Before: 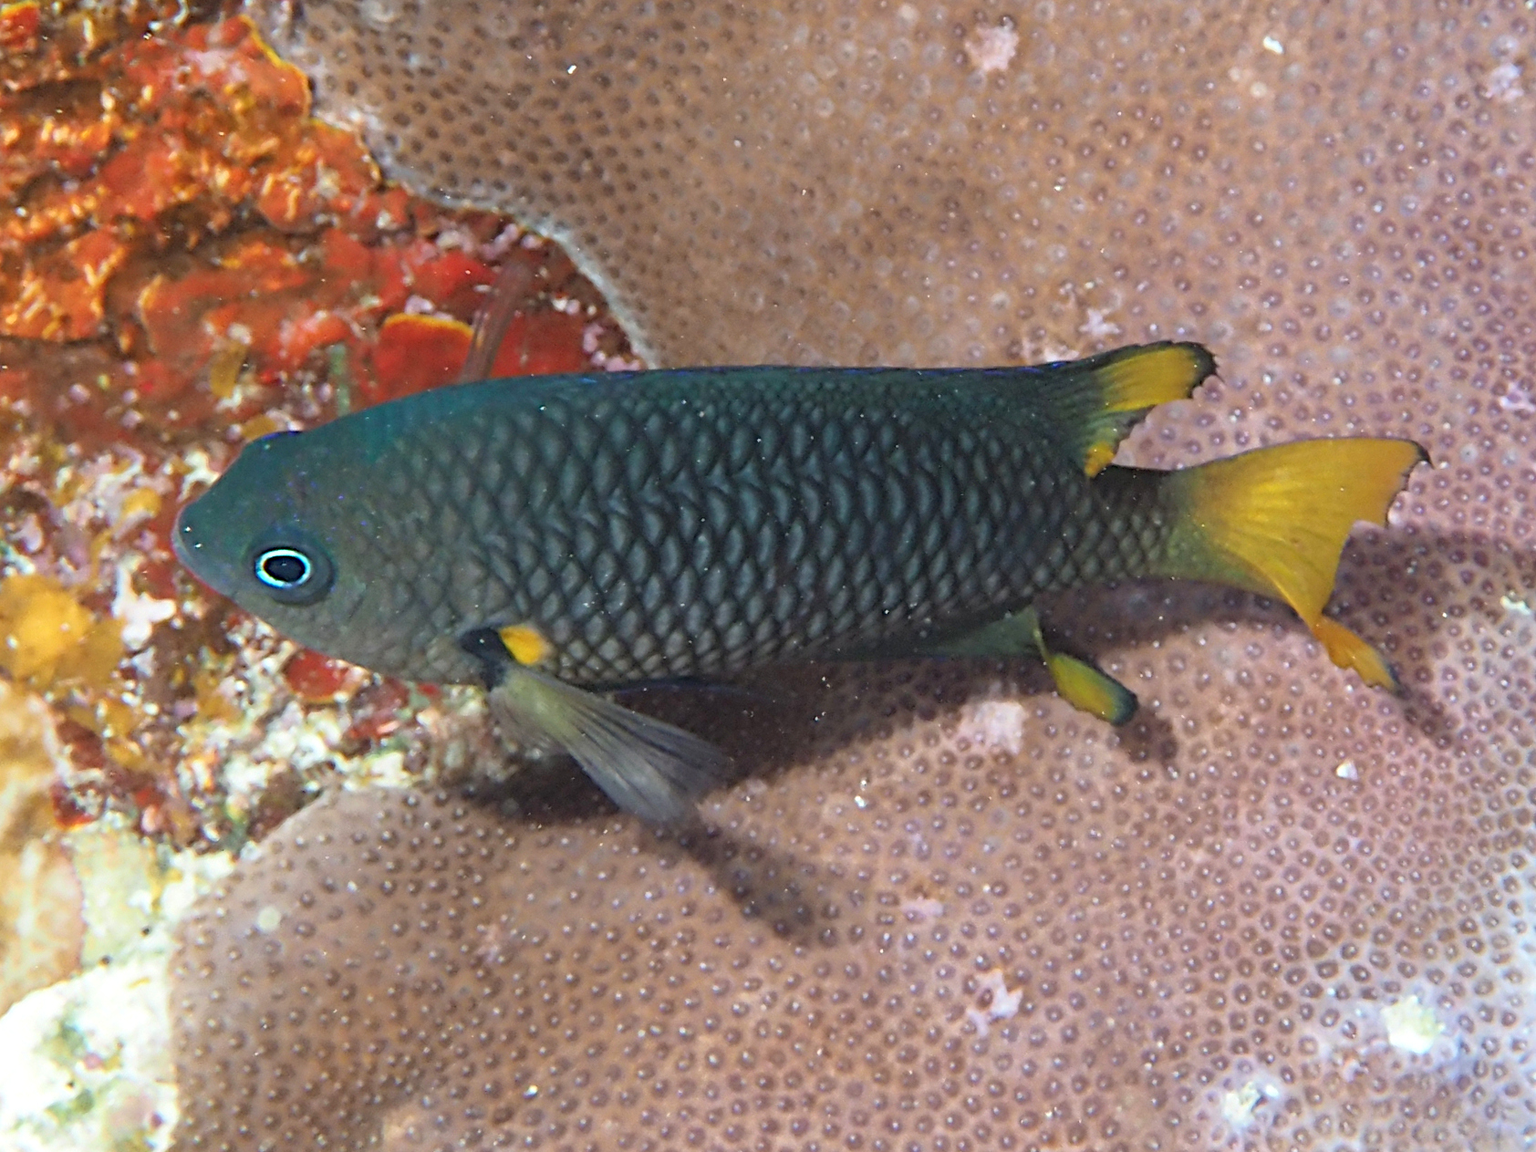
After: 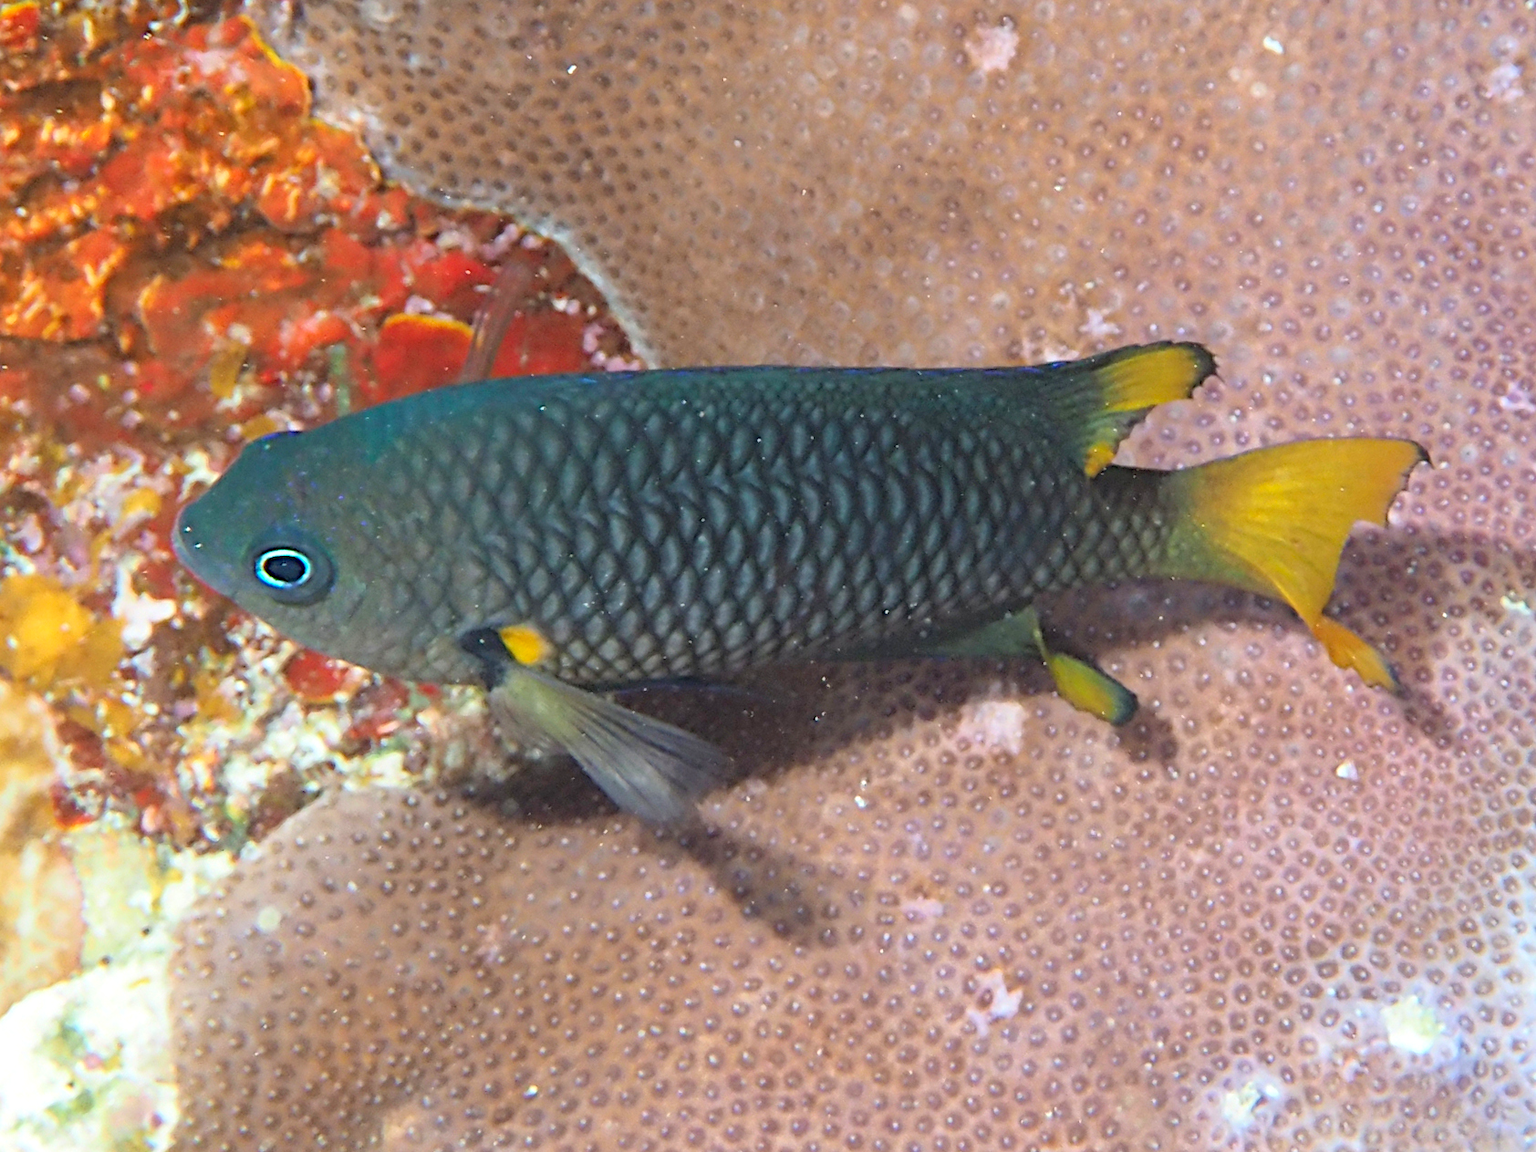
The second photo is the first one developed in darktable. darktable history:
contrast brightness saturation: contrast 0.075, brightness 0.085, saturation 0.183
